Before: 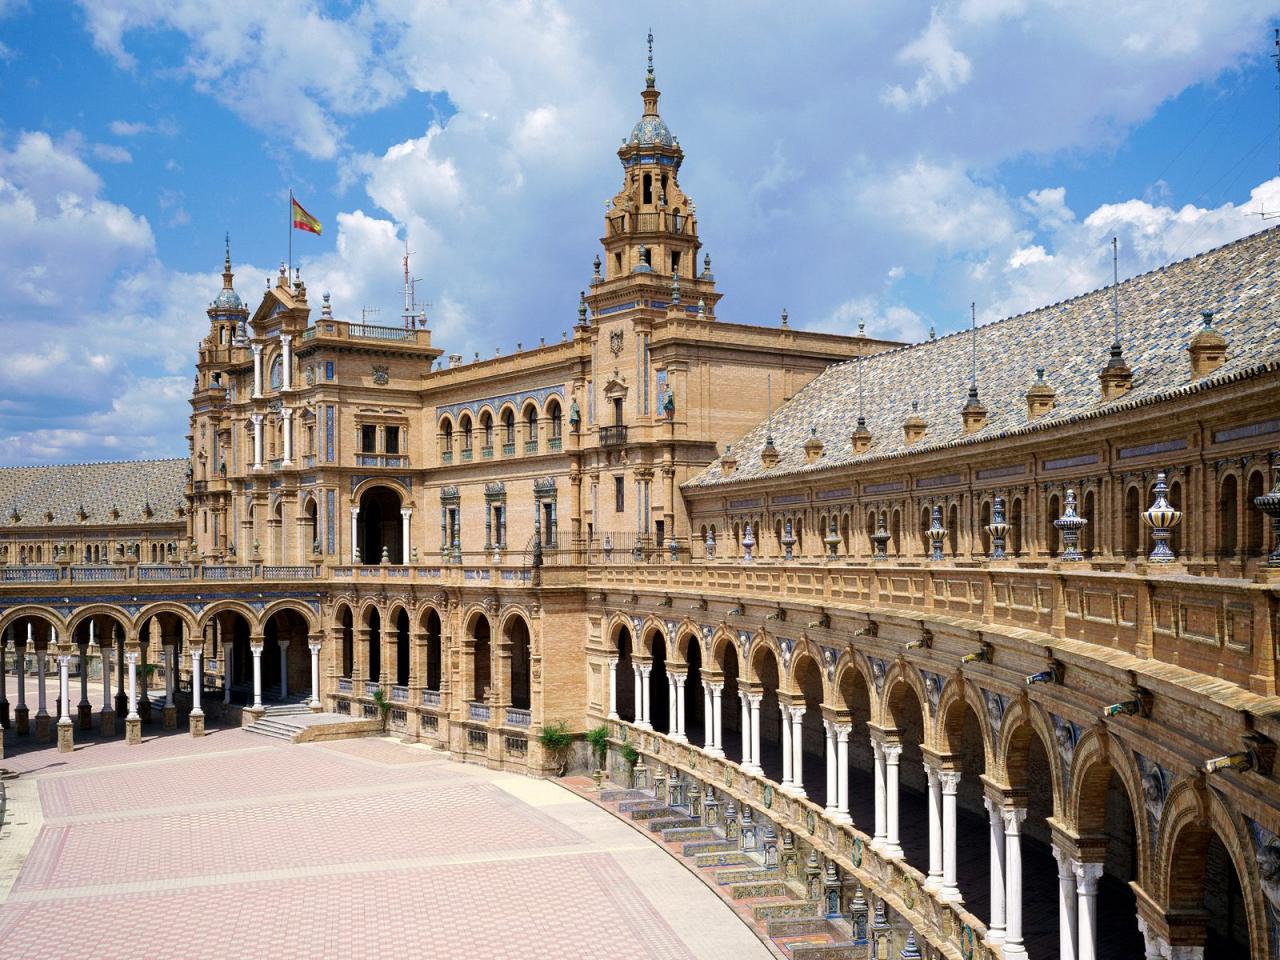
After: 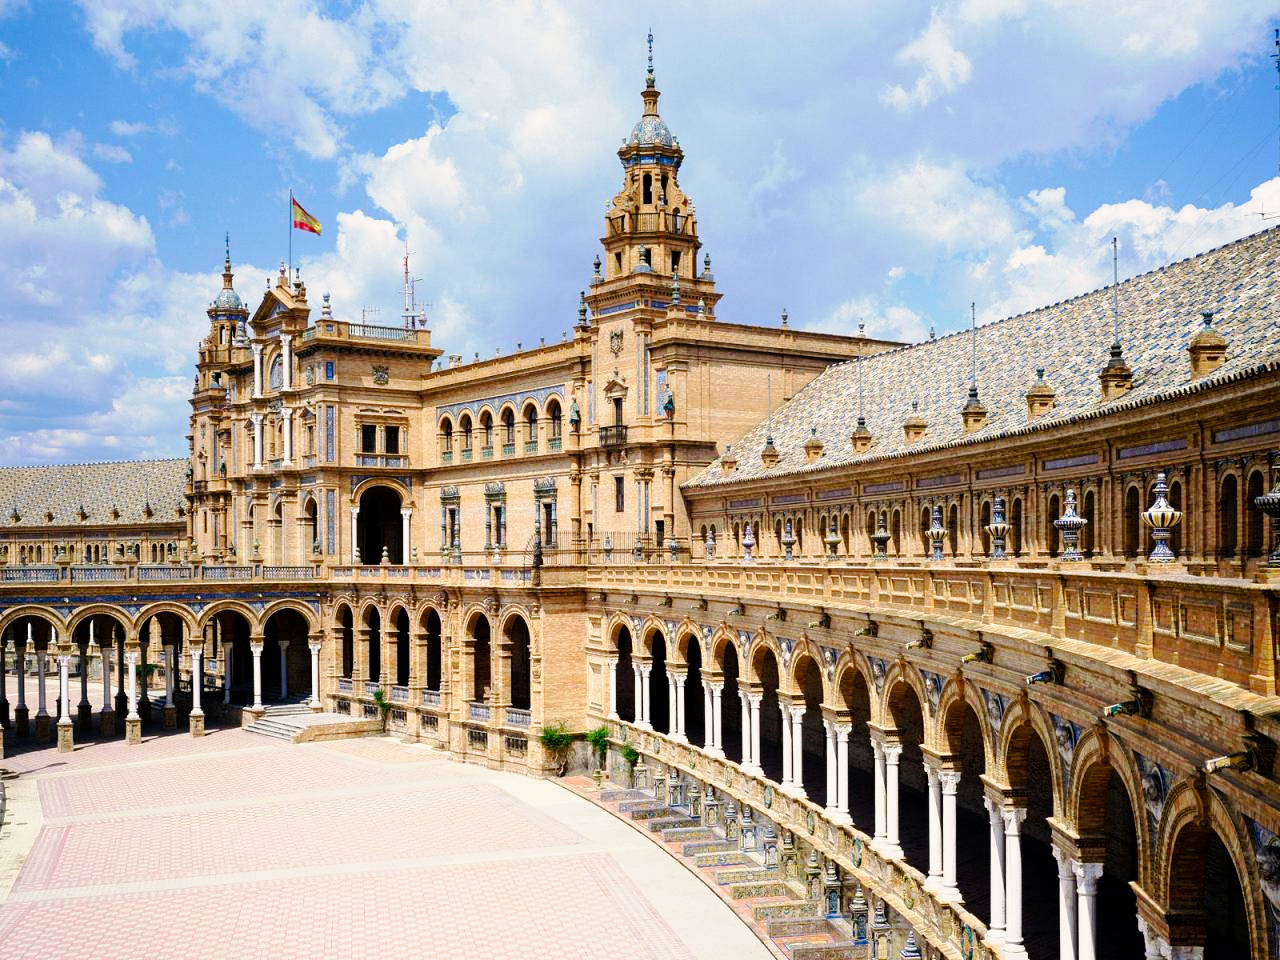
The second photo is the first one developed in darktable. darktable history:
color correction: highlights a* 0.562, highlights b* 2.85, saturation 1.06
tone curve: curves: ch0 [(0, 0) (0.136, 0.071) (0.346, 0.366) (0.489, 0.573) (0.66, 0.748) (0.858, 0.926) (1, 0.977)]; ch1 [(0, 0) (0.353, 0.344) (0.45, 0.46) (0.498, 0.498) (0.521, 0.512) (0.563, 0.559) (0.592, 0.605) (0.641, 0.673) (1, 1)]; ch2 [(0, 0) (0.333, 0.346) (0.375, 0.375) (0.424, 0.43) (0.476, 0.492) (0.502, 0.502) (0.524, 0.531) (0.579, 0.61) (0.612, 0.644) (0.641, 0.722) (1, 1)], preserve colors none
